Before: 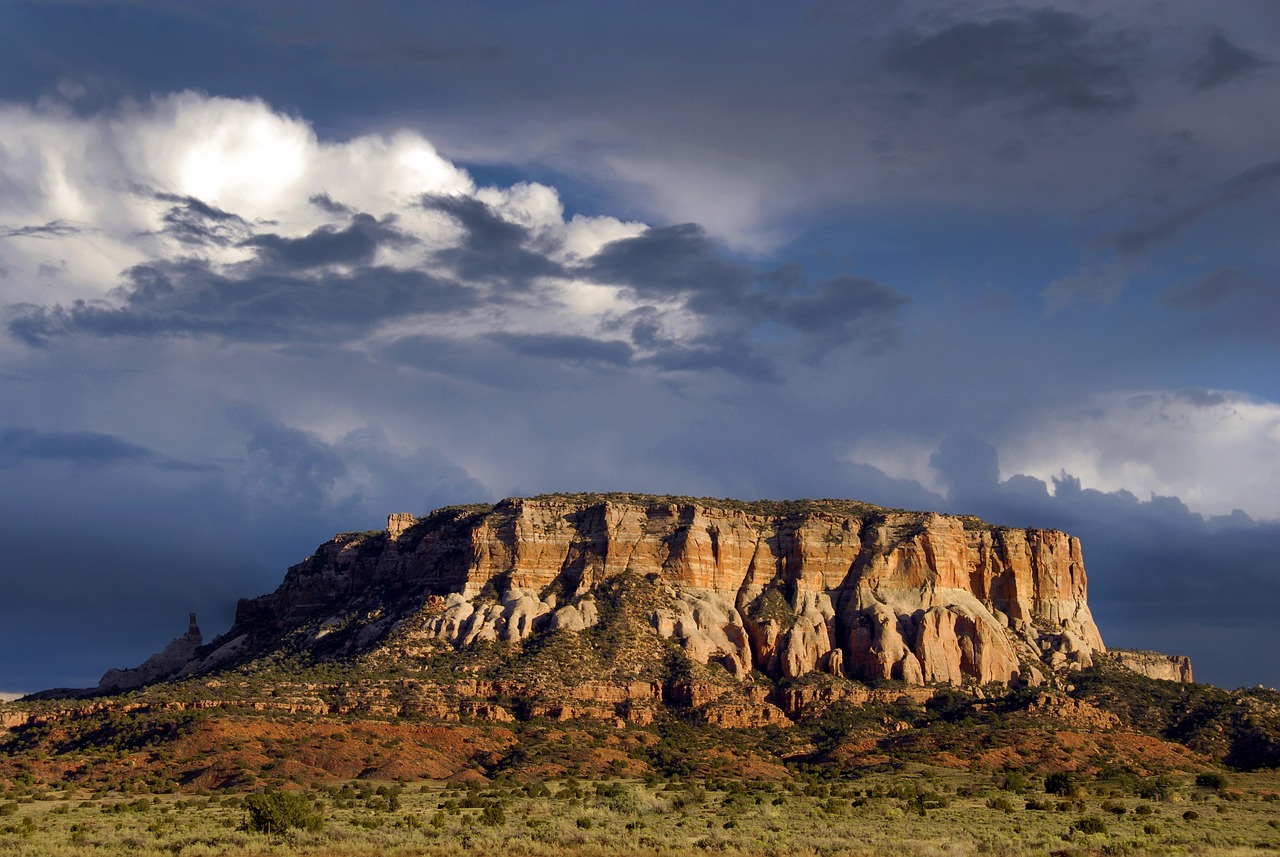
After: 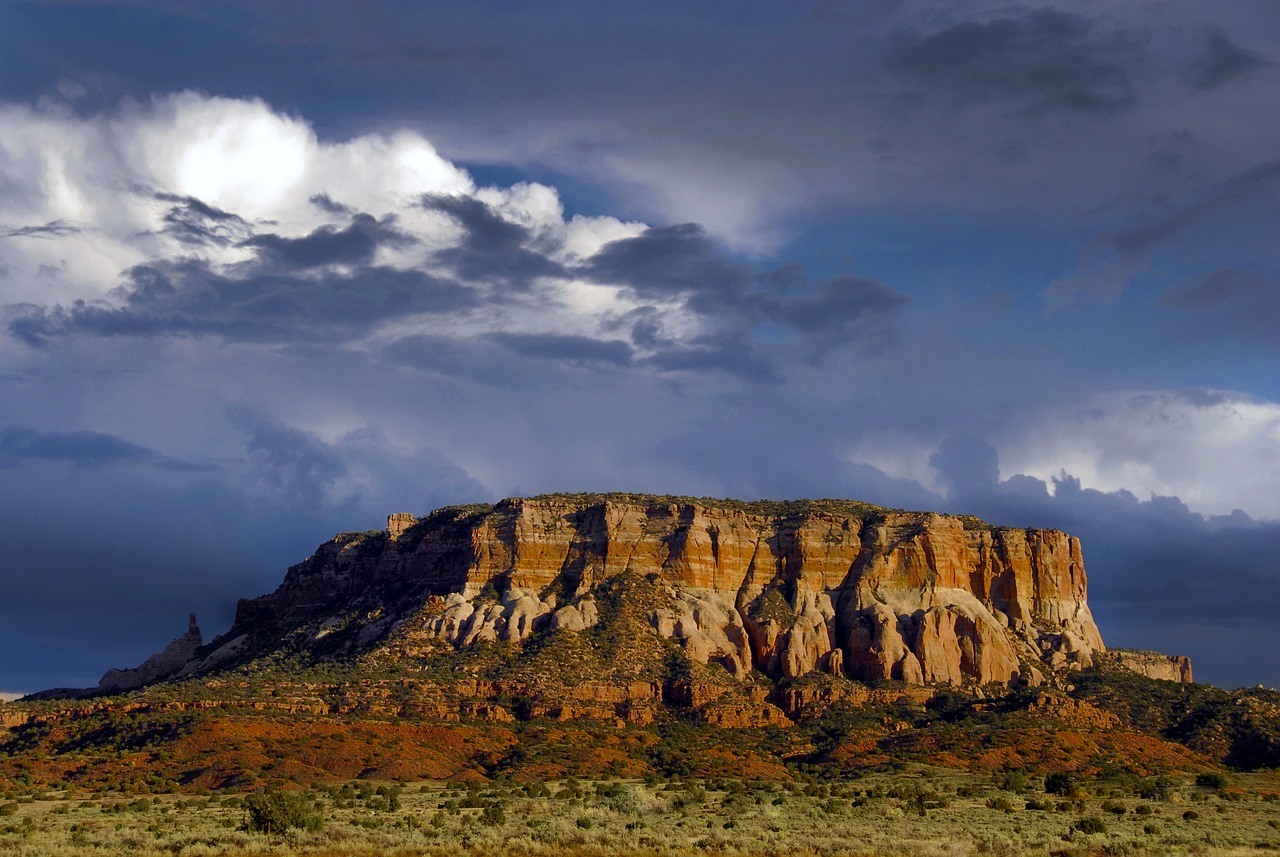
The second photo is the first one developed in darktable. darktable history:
white balance: red 0.974, blue 1.044
contrast brightness saturation: contrast 0.07
color zones: curves: ch0 [(0.11, 0.396) (0.195, 0.36) (0.25, 0.5) (0.303, 0.412) (0.357, 0.544) (0.75, 0.5) (0.967, 0.328)]; ch1 [(0, 0.468) (0.112, 0.512) (0.202, 0.6) (0.25, 0.5) (0.307, 0.352) (0.357, 0.544) (0.75, 0.5) (0.963, 0.524)]
